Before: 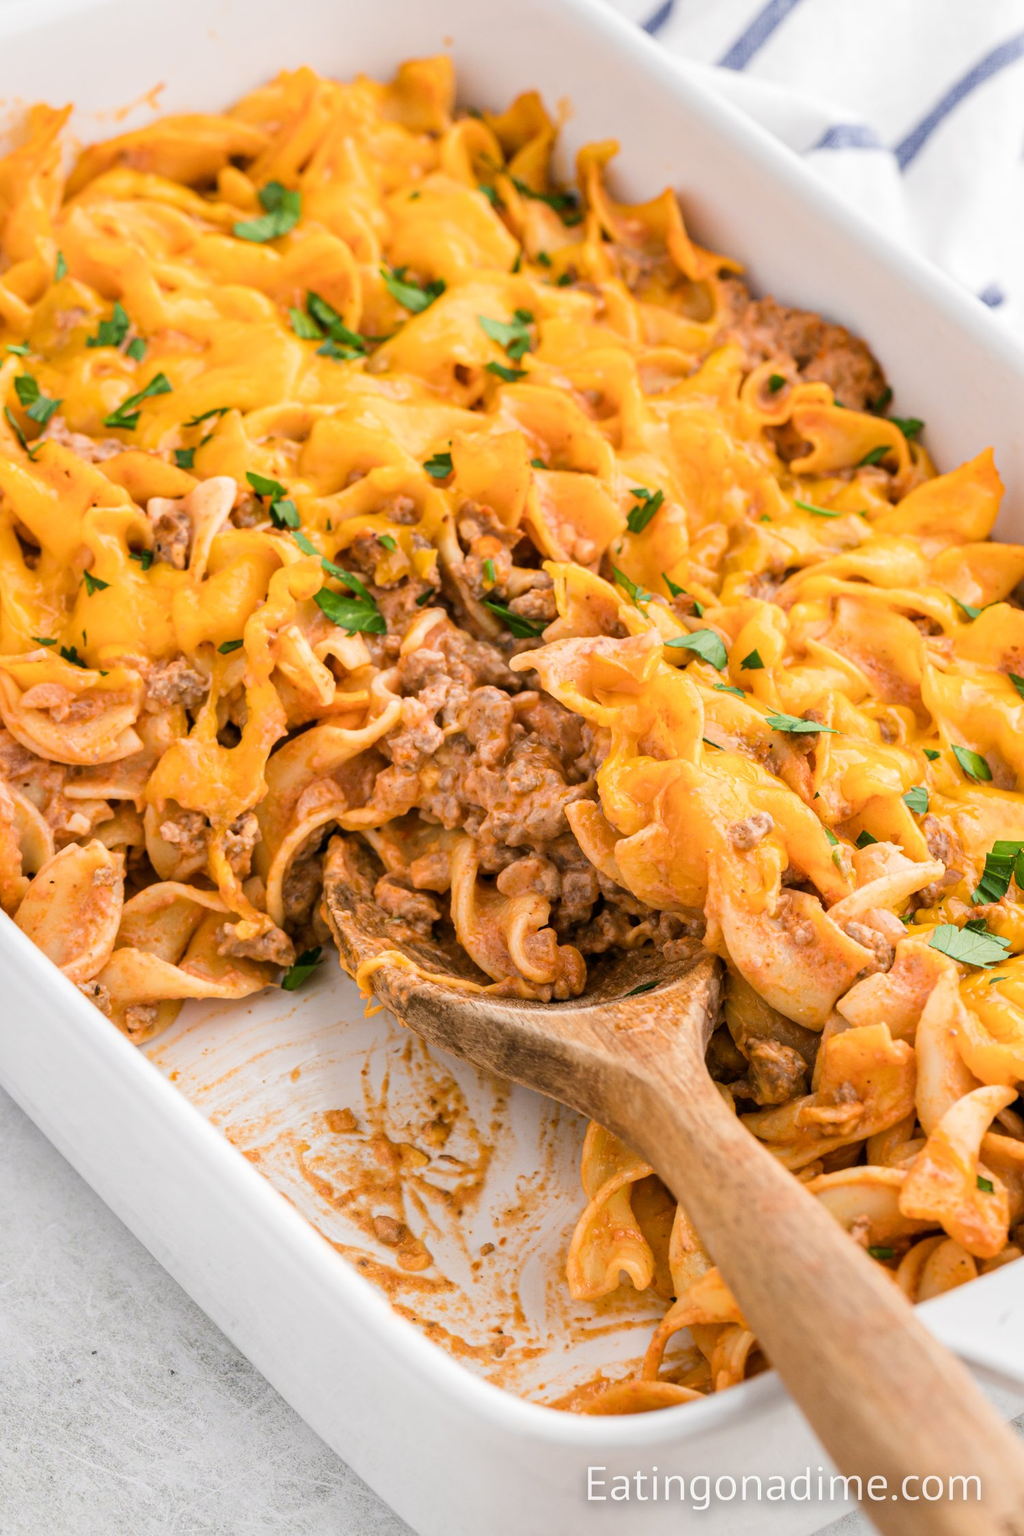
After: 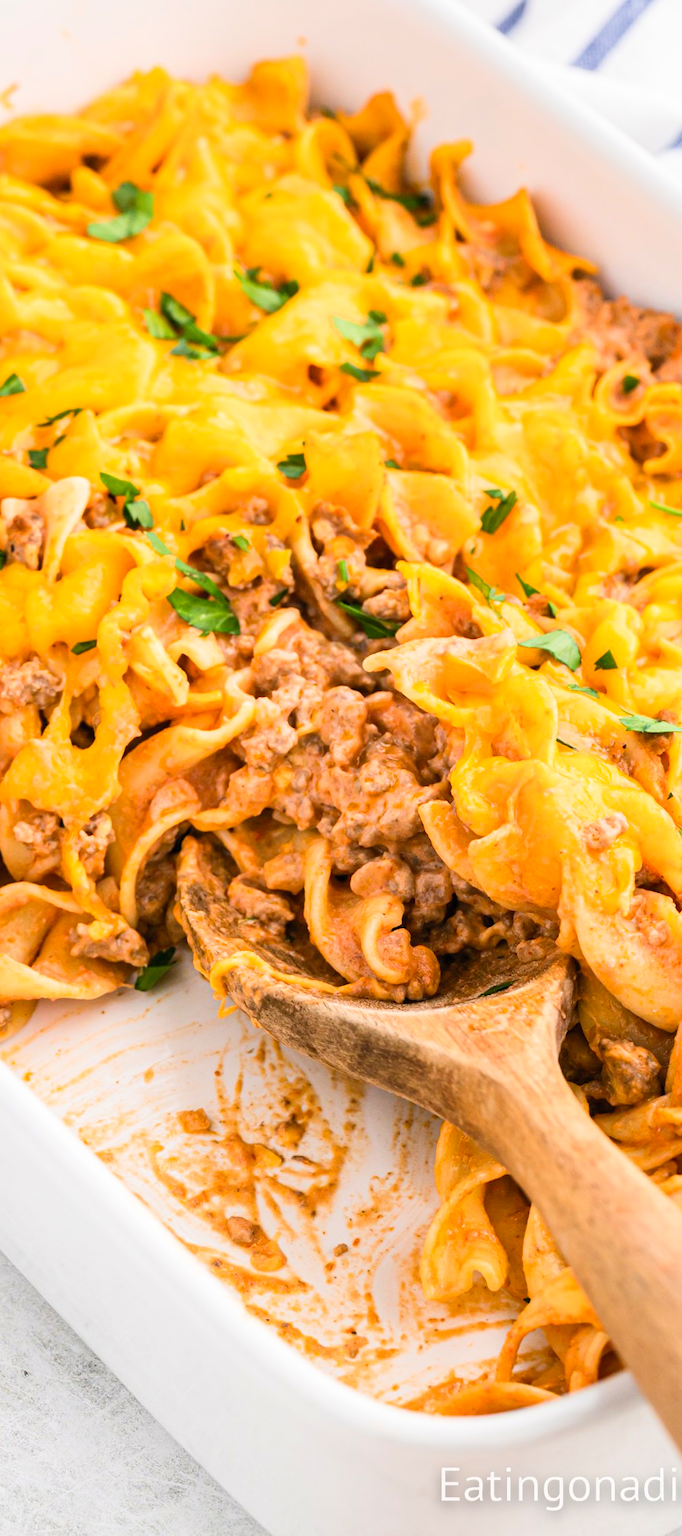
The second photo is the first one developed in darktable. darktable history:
crop and rotate: left 14.37%, right 18.994%
contrast brightness saturation: contrast 0.2, brightness 0.155, saturation 0.229
